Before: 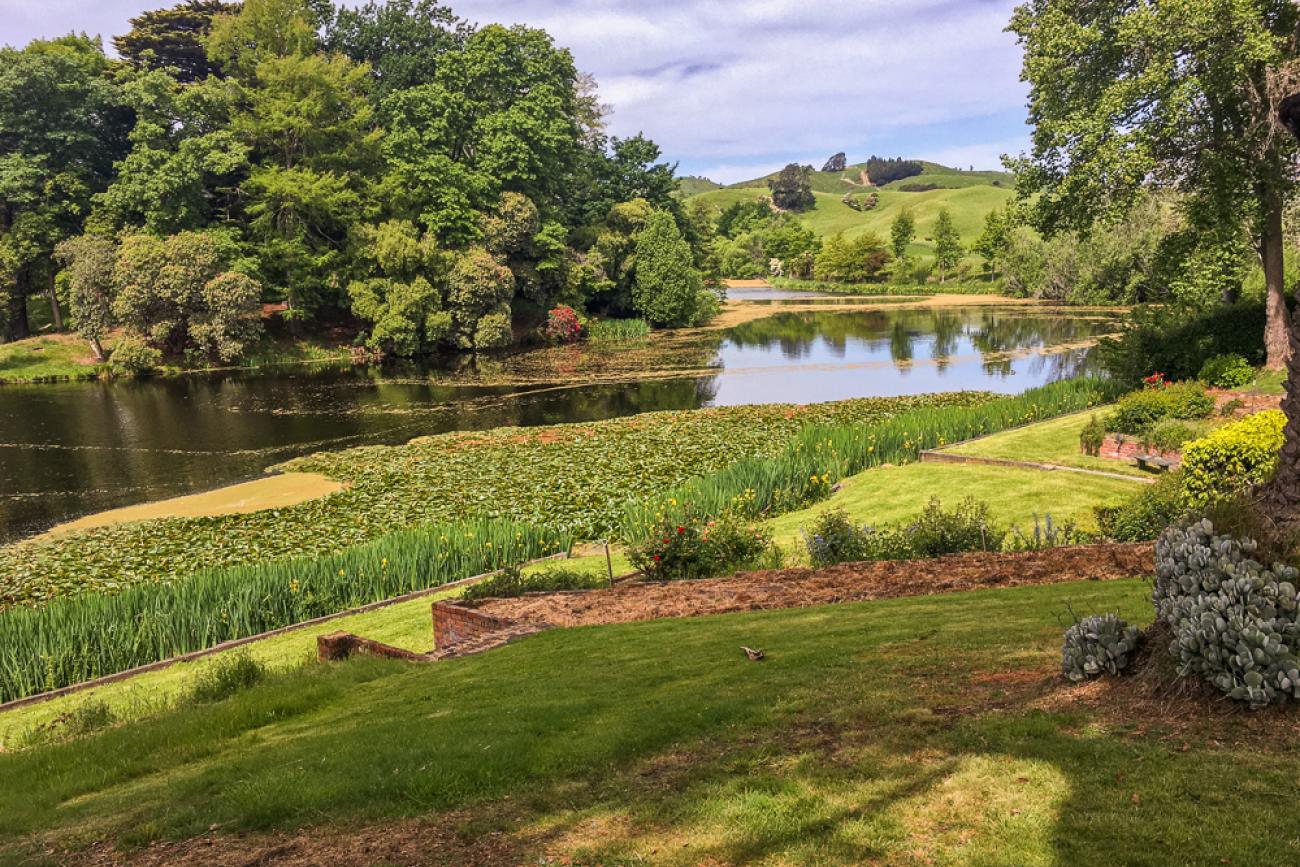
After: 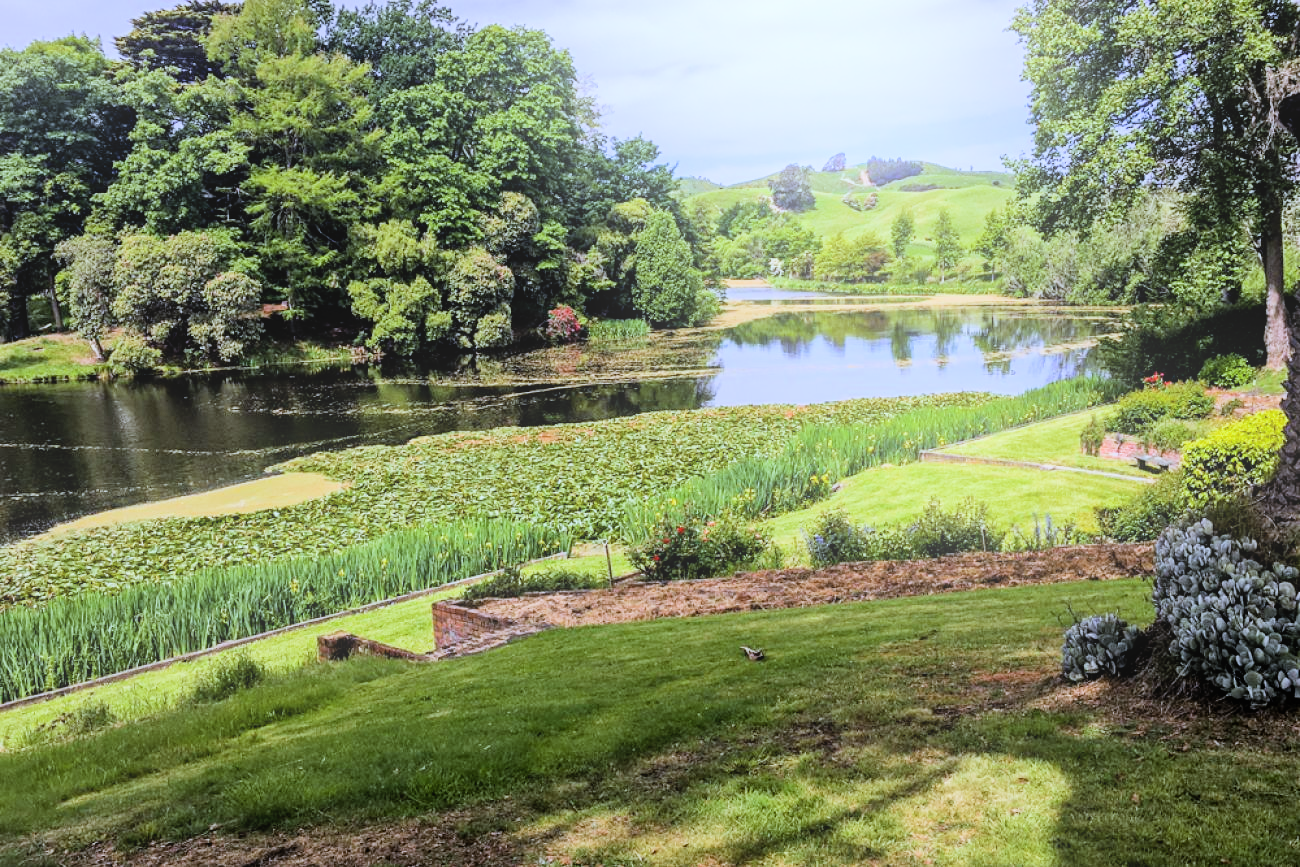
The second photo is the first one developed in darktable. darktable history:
exposure: black level correction 0.001, exposure 0.5 EV, compensate exposure bias true, compensate highlight preservation false
white balance: red 0.871, blue 1.249
bloom: on, module defaults
filmic rgb: black relative exposure -5 EV, hardness 2.88, contrast 1.3
